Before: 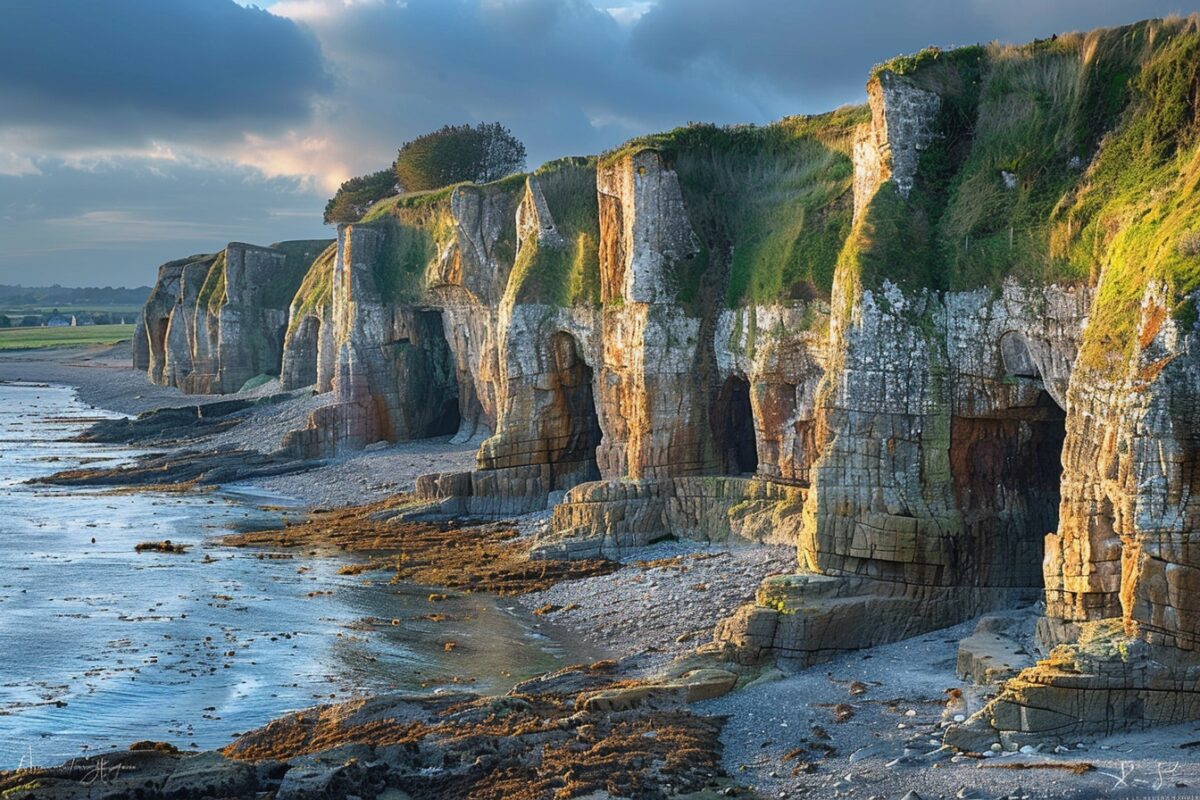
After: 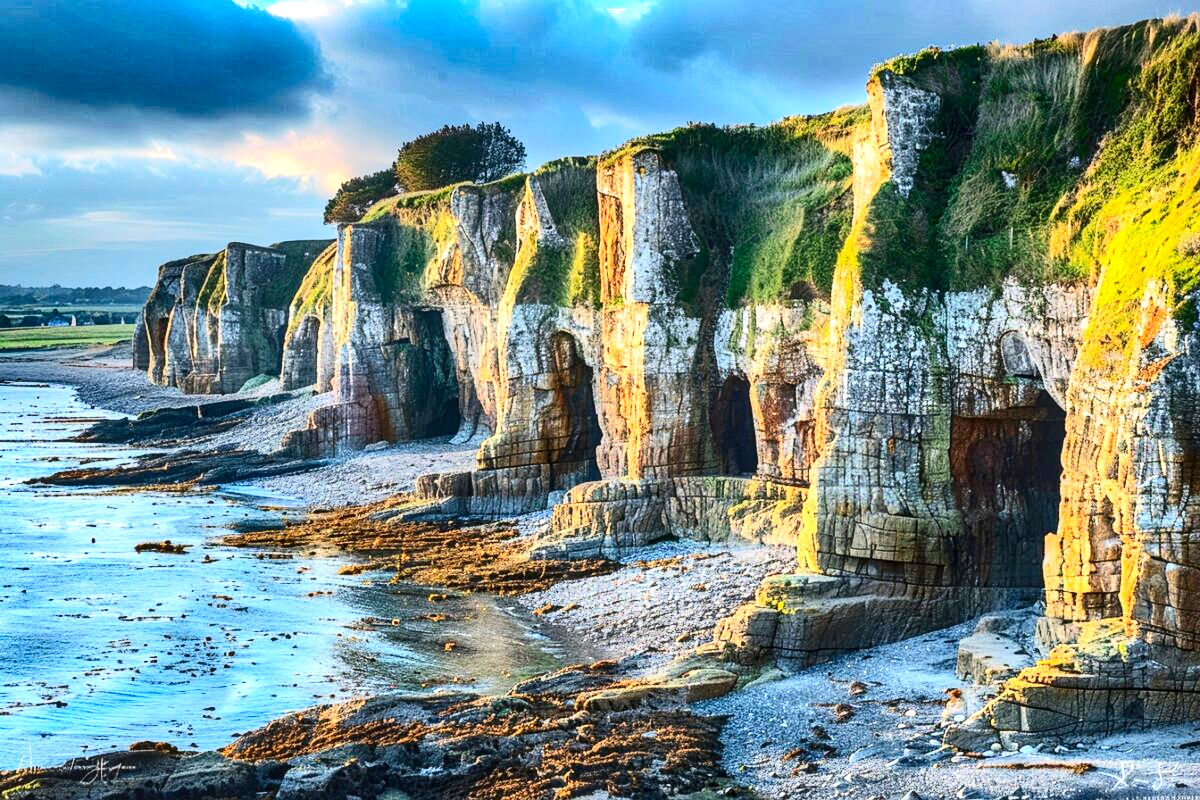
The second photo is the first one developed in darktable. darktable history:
exposure: exposure 0.941 EV, compensate exposure bias true, compensate highlight preservation false
contrast brightness saturation: contrast 0.4, brightness 0.047, saturation 0.252
shadows and highlights: white point adjustment -3.62, highlights -63.62, soften with gaussian
local contrast: on, module defaults
